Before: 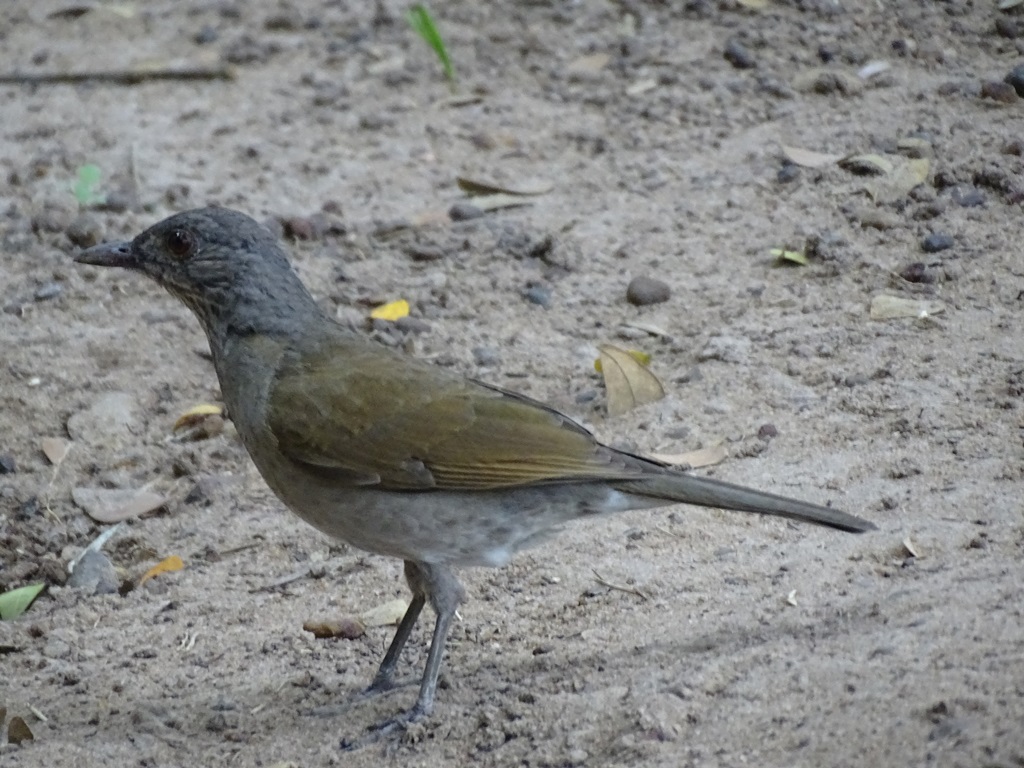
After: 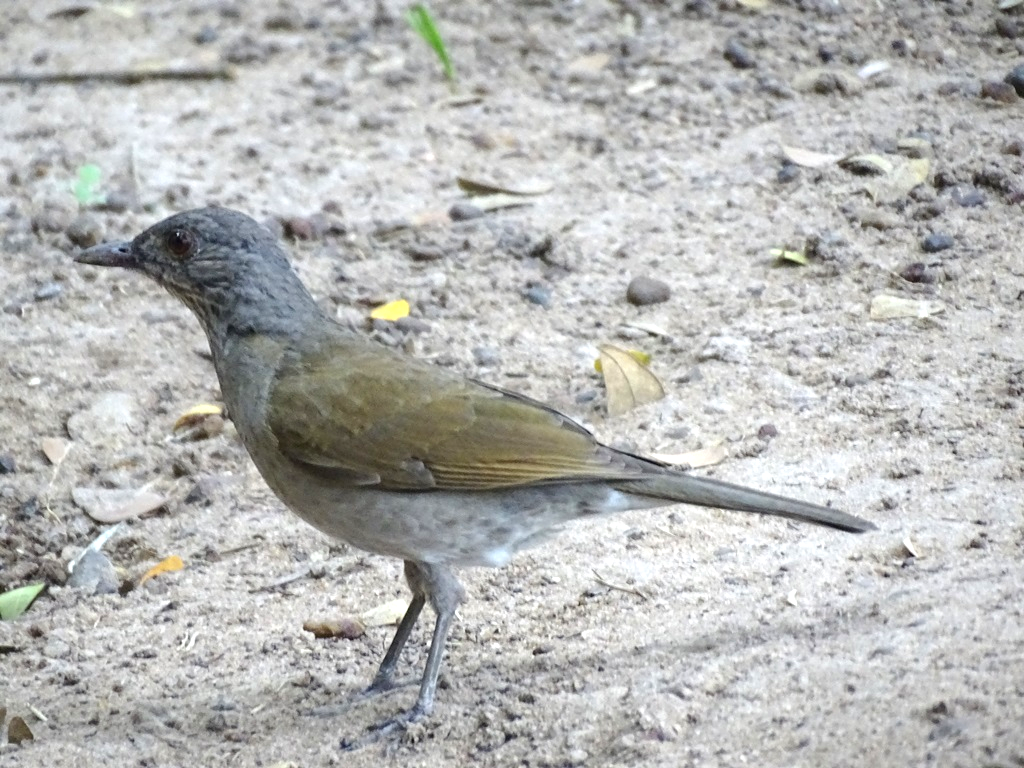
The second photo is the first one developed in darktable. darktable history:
exposure: black level correction 0.001, exposure 0.964 EV, compensate highlight preservation false
